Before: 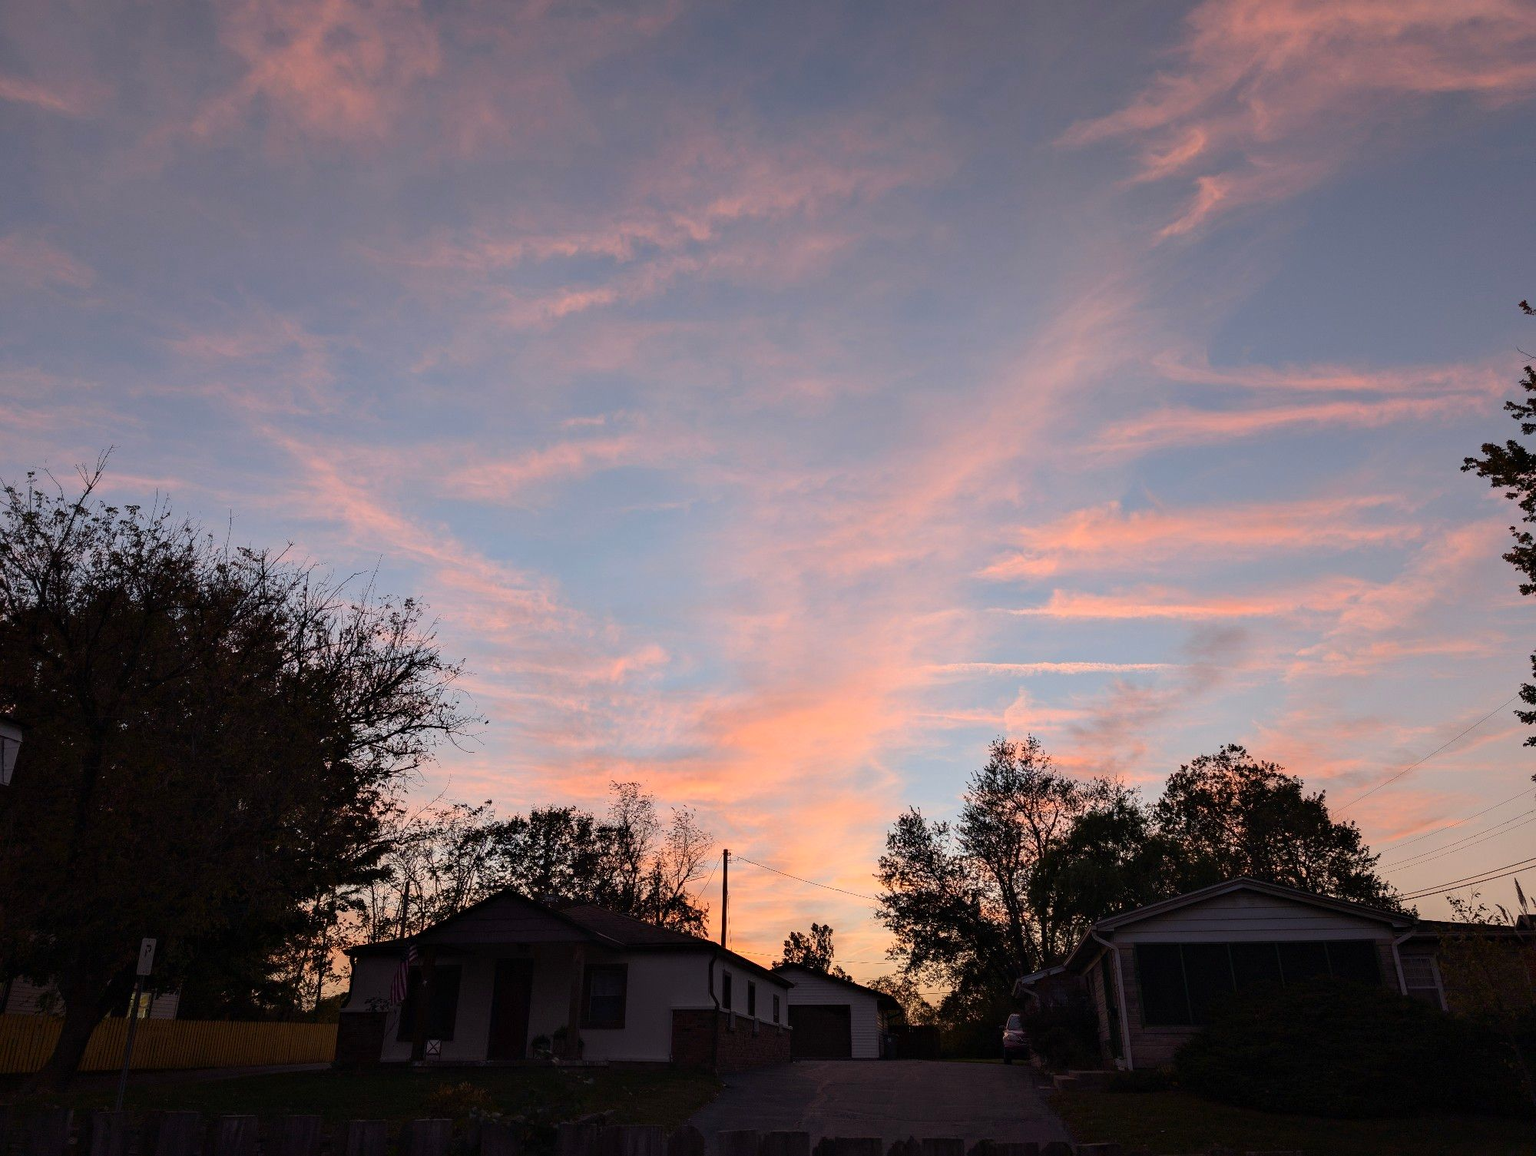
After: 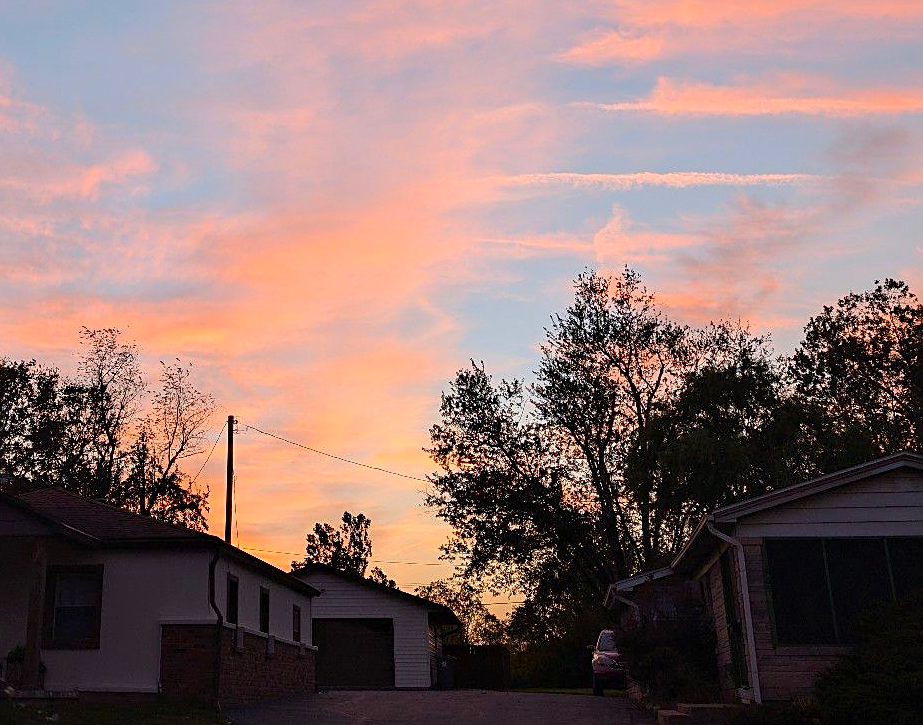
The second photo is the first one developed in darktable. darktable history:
sharpen: on, module defaults
crop: left 35.725%, top 45.893%, right 18.092%, bottom 5.891%
color balance rgb: linear chroma grading › global chroma 14.956%, perceptual saturation grading › global saturation 0.573%, perceptual brilliance grading › mid-tones 9.712%, perceptual brilliance grading › shadows 15.37%
